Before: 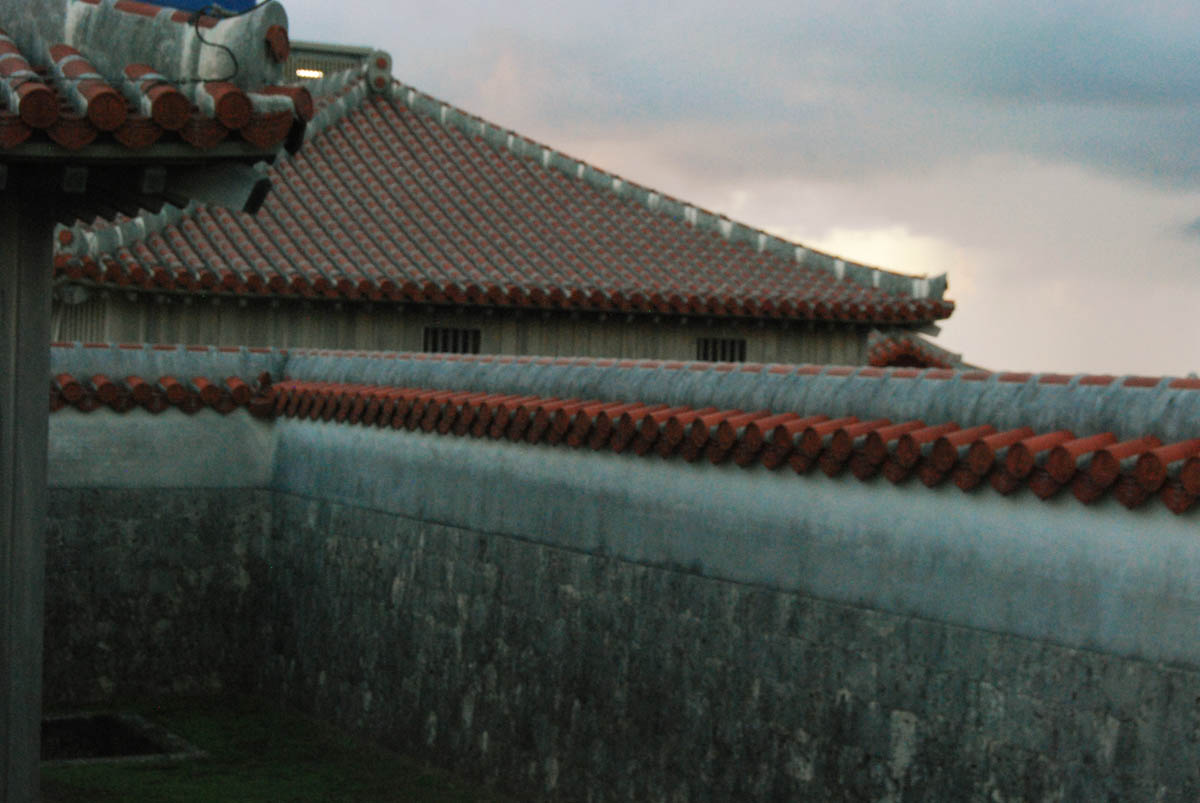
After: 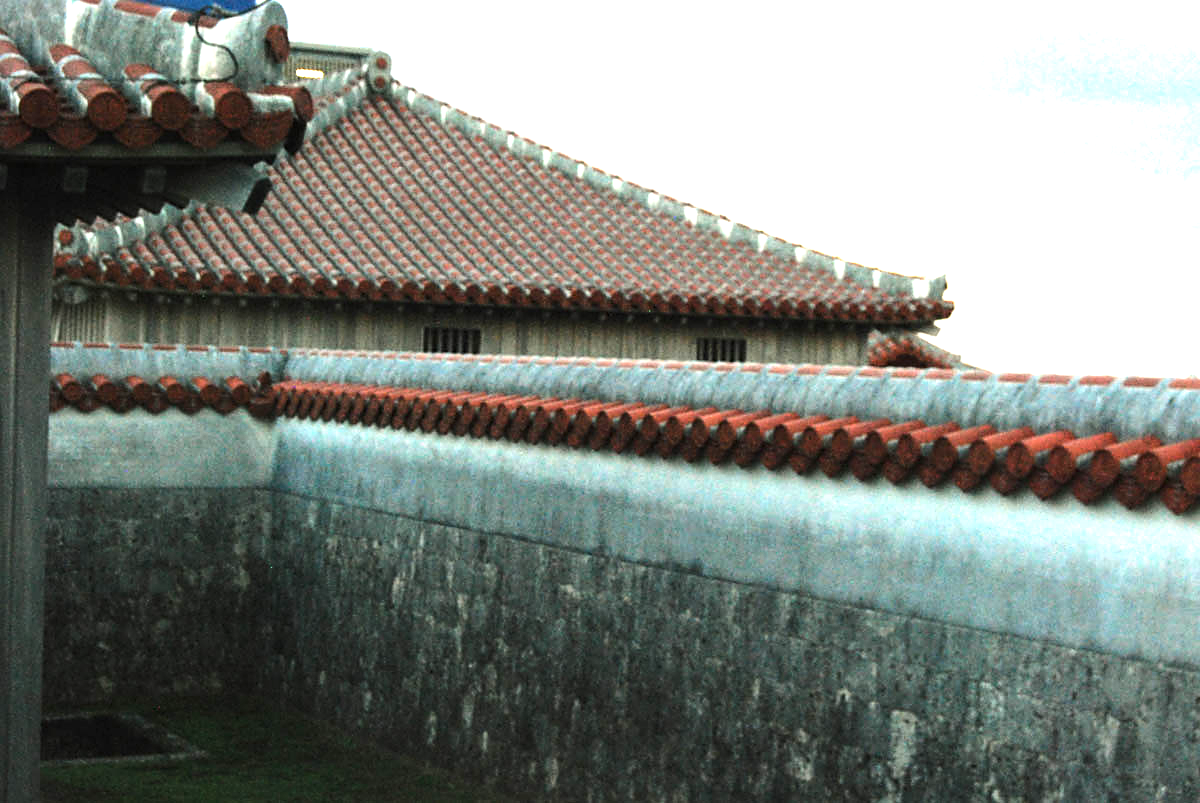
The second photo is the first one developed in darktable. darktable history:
exposure: black level correction 0, exposure 0.7 EV, compensate exposure bias true, compensate highlight preservation false
sharpen: radius 1.864, amount 0.398, threshold 1.271
tone equalizer: -8 EV -0.75 EV, -7 EV -0.7 EV, -6 EV -0.6 EV, -5 EV -0.4 EV, -3 EV 0.4 EV, -2 EV 0.6 EV, -1 EV 0.7 EV, +0 EV 0.75 EV, edges refinement/feathering 500, mask exposure compensation -1.57 EV, preserve details no
